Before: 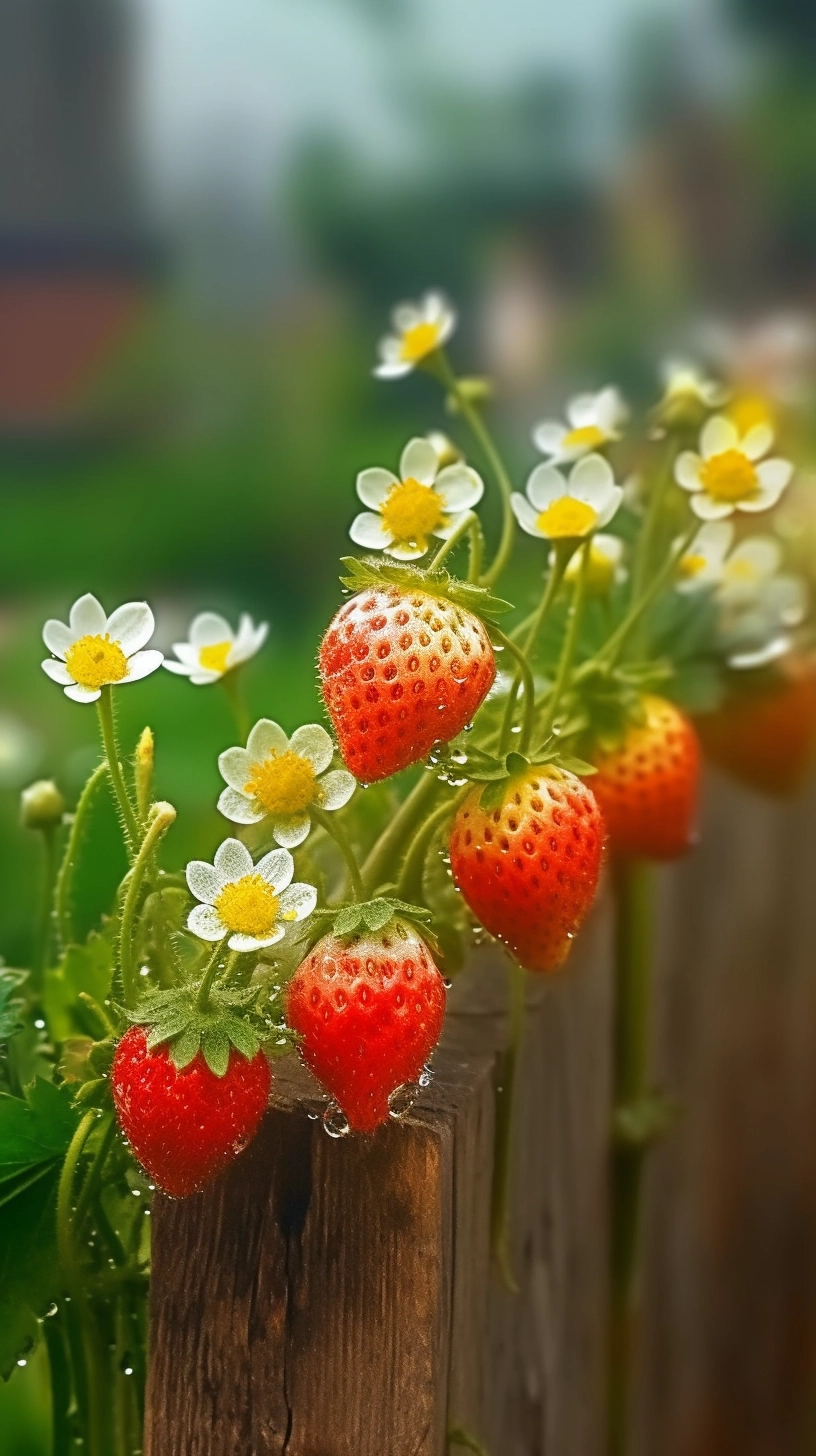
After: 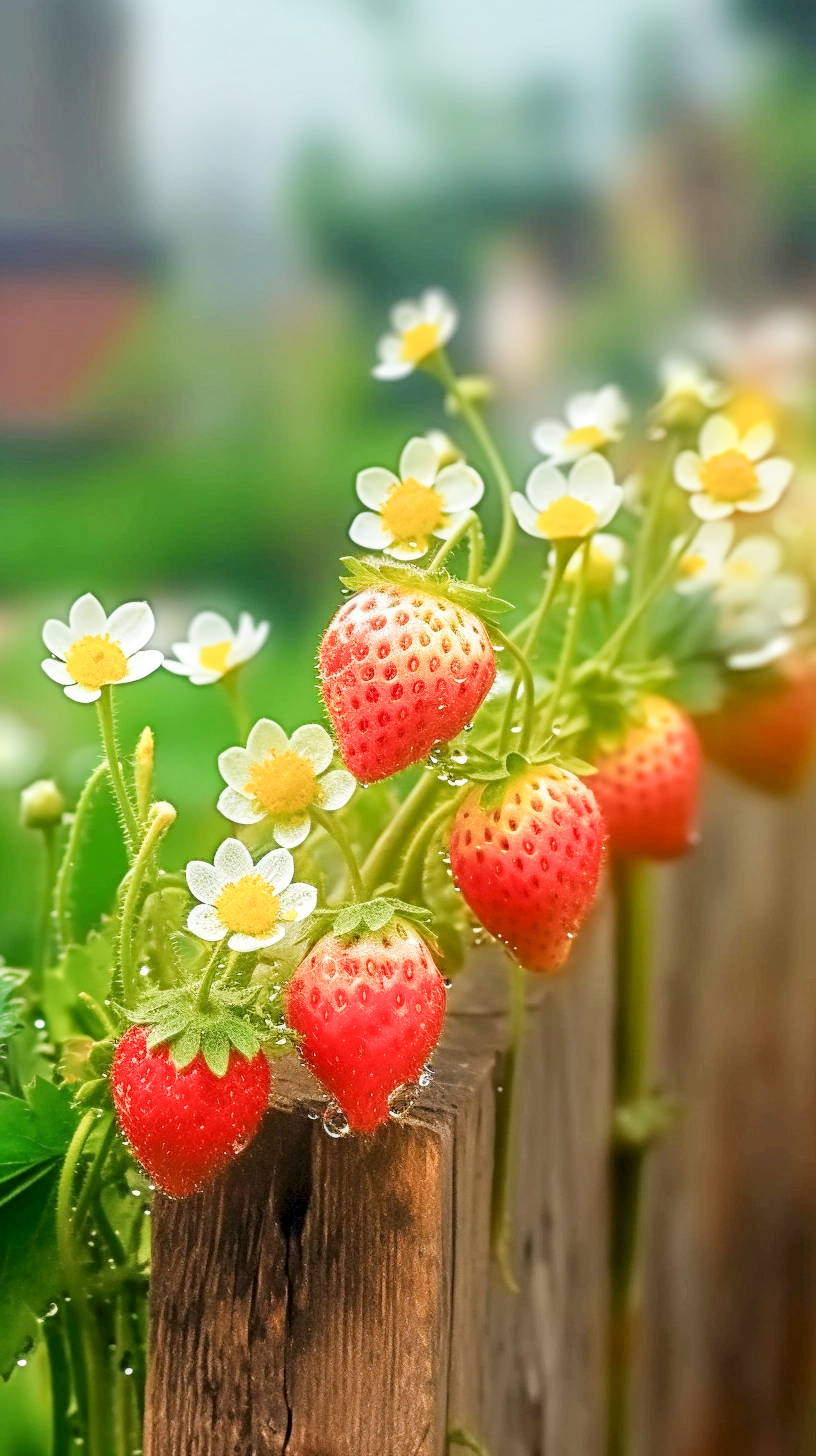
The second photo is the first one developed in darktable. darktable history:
local contrast: detail 130%
exposure: black level correction 0.001, exposure 1.398 EV, compensate exposure bias true, compensate highlight preservation false
filmic rgb: black relative exposure -7.15 EV, white relative exposure 5.36 EV, hardness 3.02
